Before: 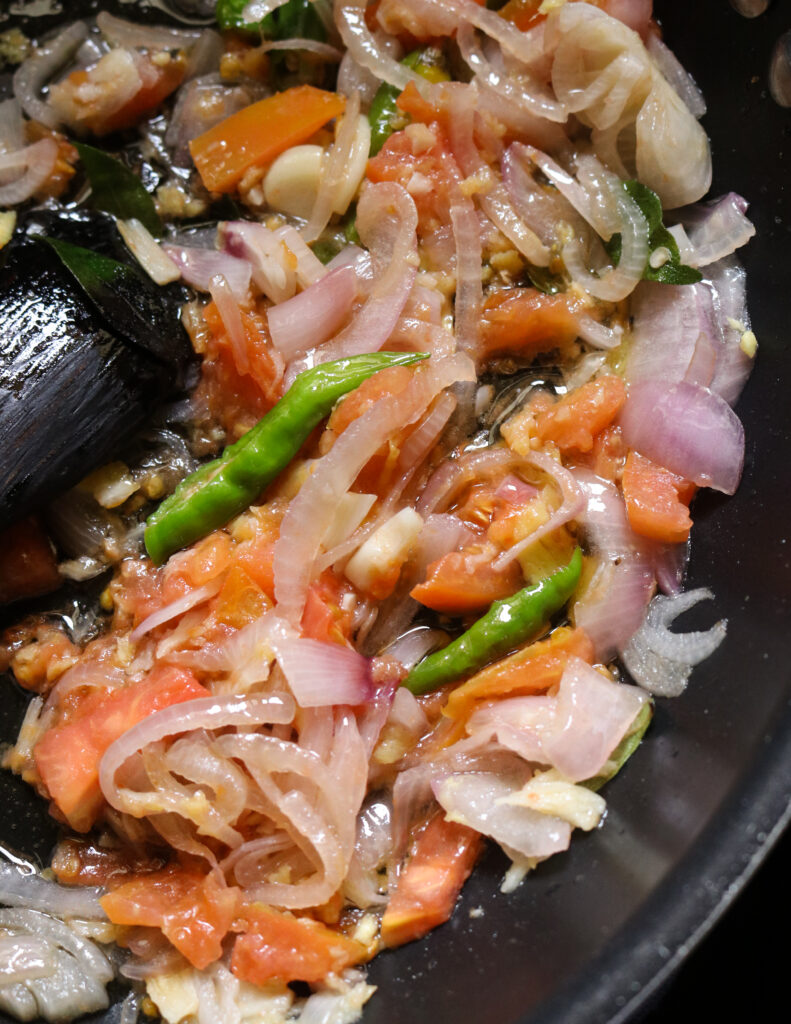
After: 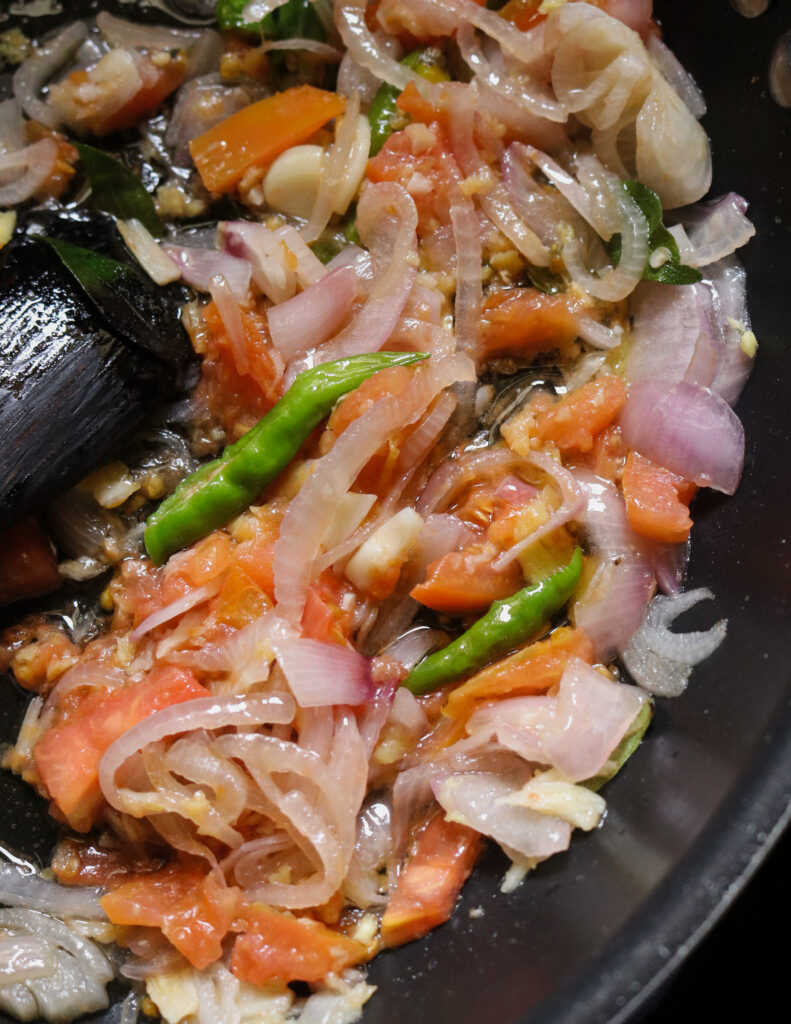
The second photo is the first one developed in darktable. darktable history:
exposure: exposure -0.153 EV, compensate exposure bias true, compensate highlight preservation false
shadows and highlights: shadows 25.83, highlights -23.96
